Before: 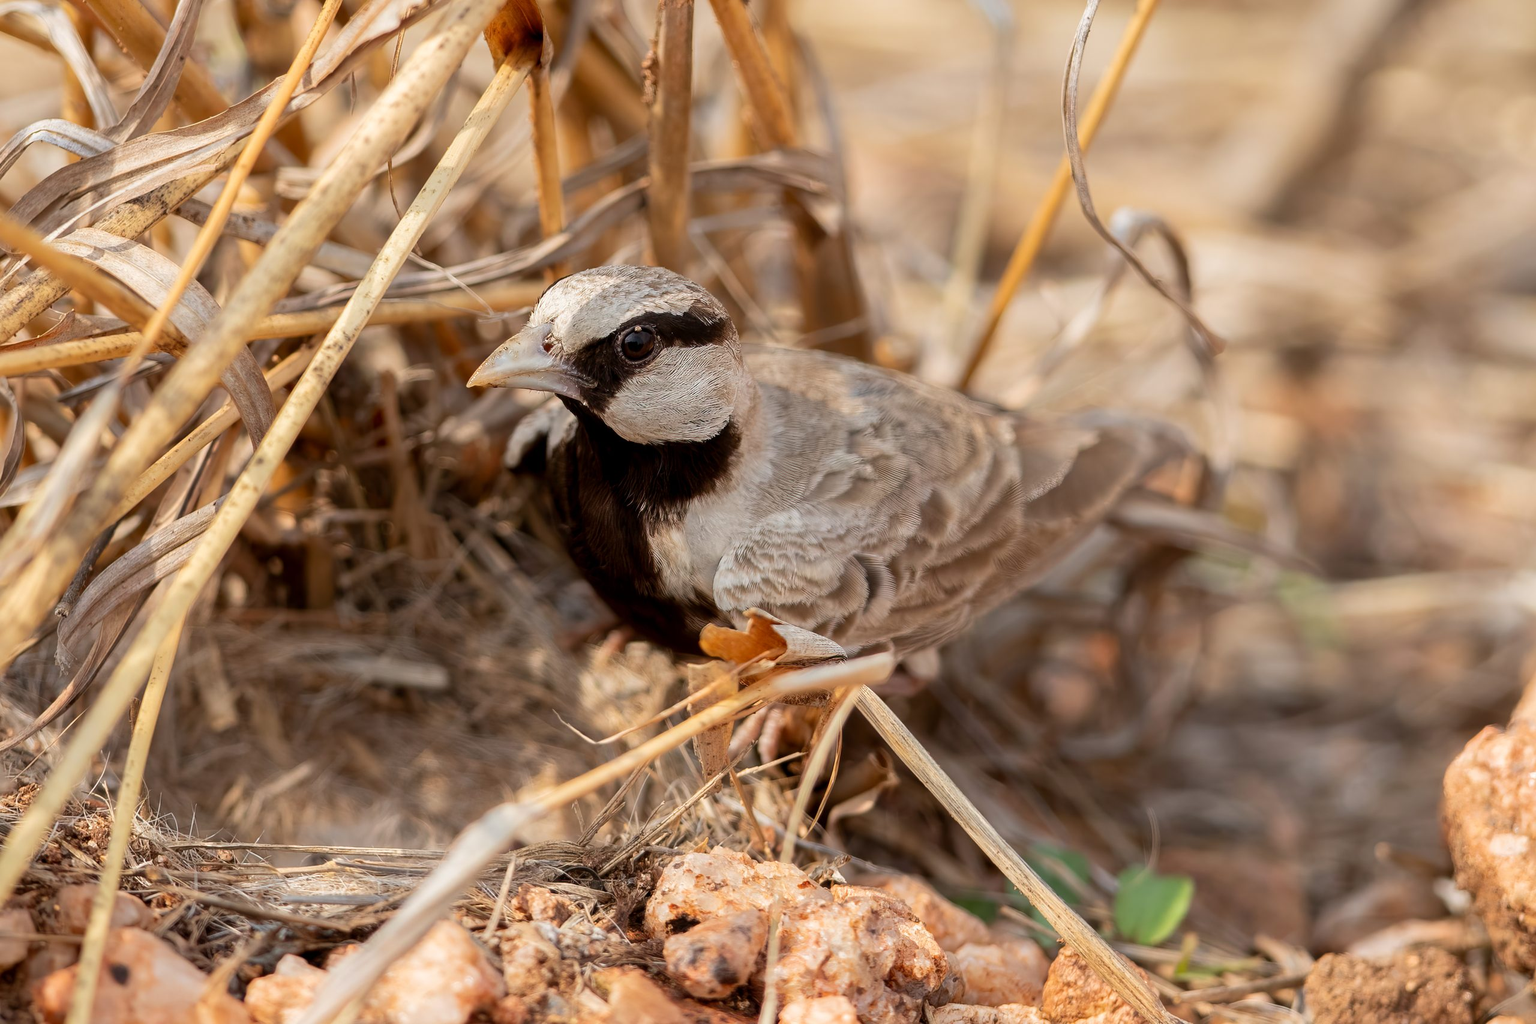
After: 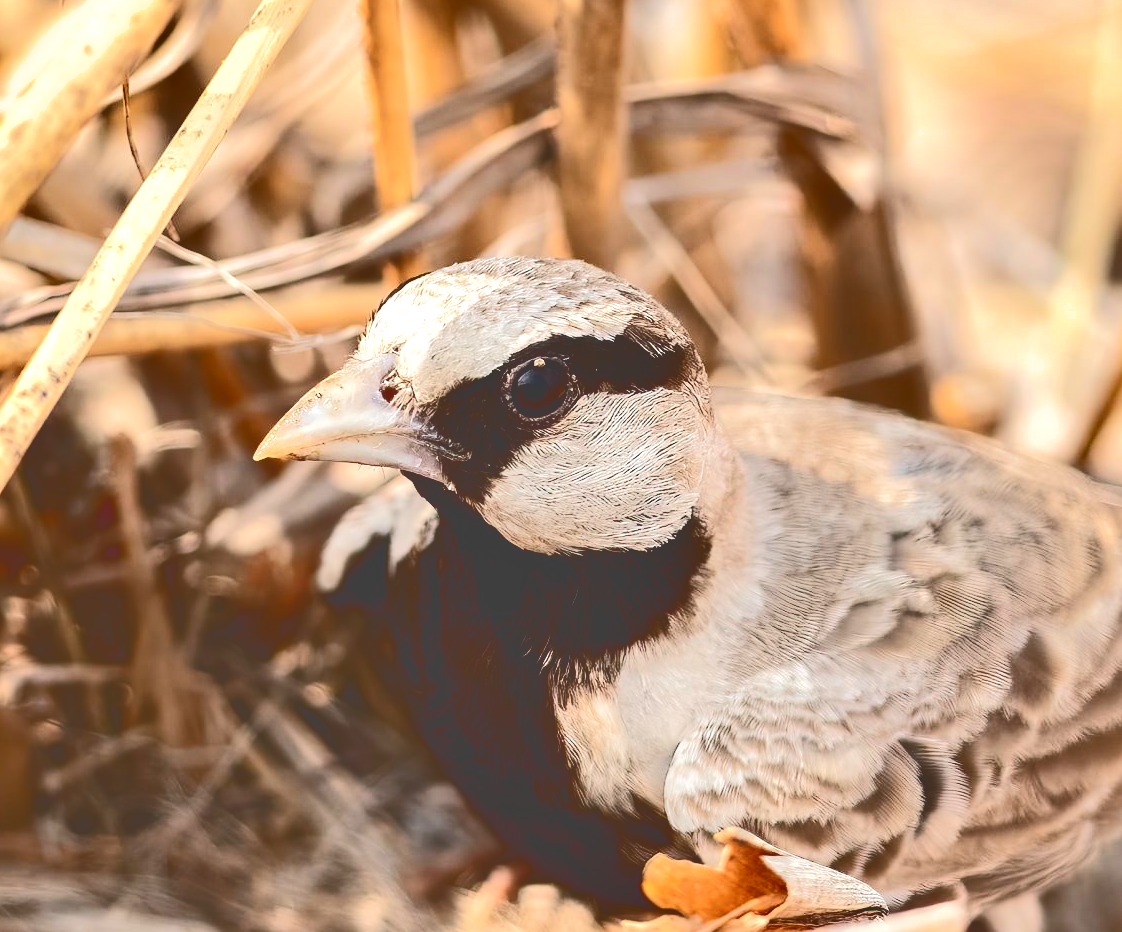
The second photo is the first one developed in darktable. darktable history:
exposure: black level correction 0, exposure 0.703 EV, compensate highlight preservation false
crop: left 20.471%, top 10.883%, right 35.663%, bottom 34.461%
tone curve: curves: ch0 [(0, 0) (0.003, 0.26) (0.011, 0.26) (0.025, 0.26) (0.044, 0.257) (0.069, 0.257) (0.1, 0.257) (0.136, 0.255) (0.177, 0.258) (0.224, 0.272) (0.277, 0.294) (0.335, 0.346) (0.399, 0.422) (0.468, 0.536) (0.543, 0.657) (0.623, 0.757) (0.709, 0.823) (0.801, 0.872) (0.898, 0.92) (1, 1)], color space Lab, independent channels, preserve colors none
shadows and highlights: soften with gaussian
